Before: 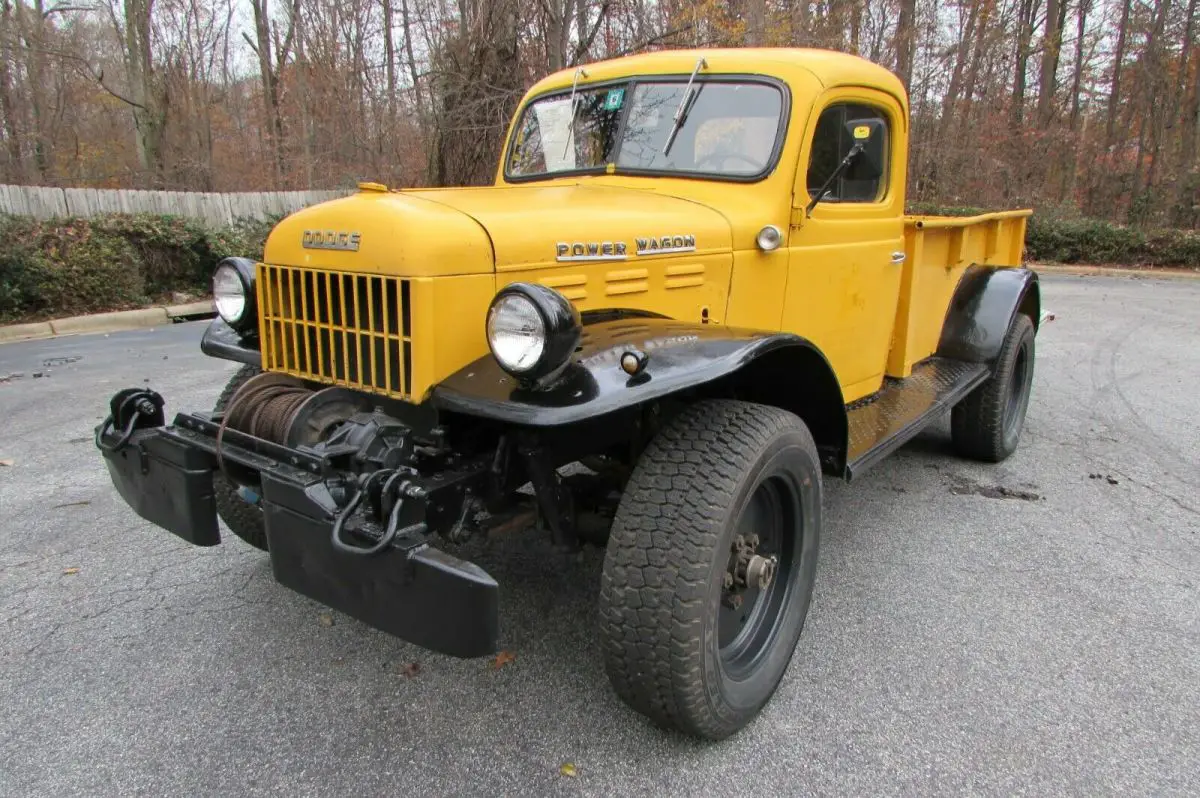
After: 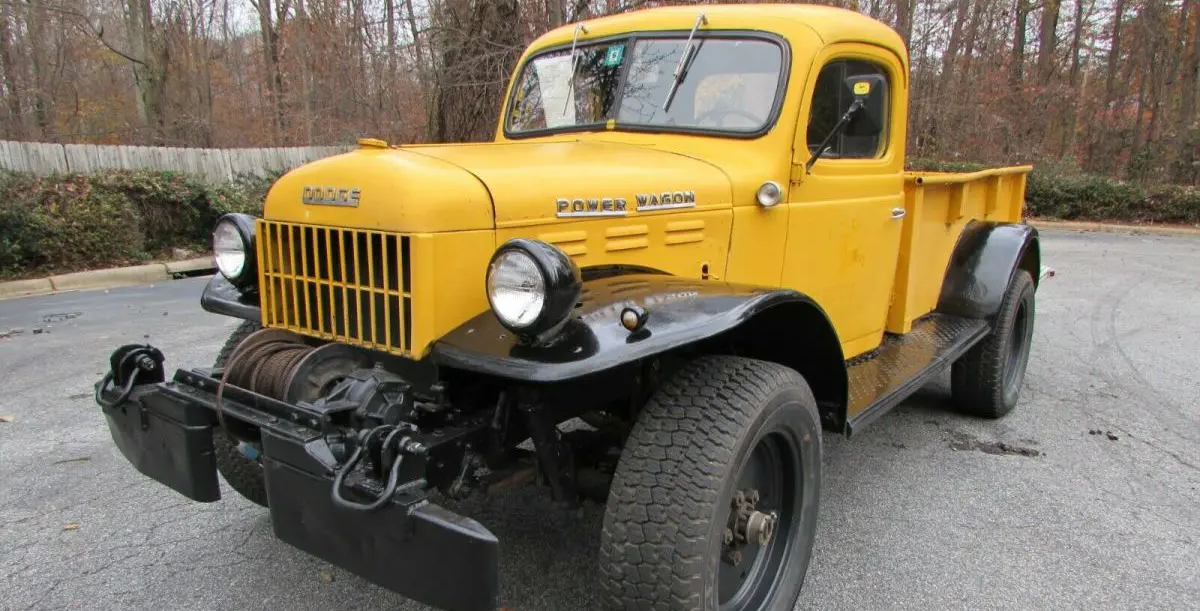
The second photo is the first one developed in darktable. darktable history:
crop: top 5.601%, bottom 17.745%
